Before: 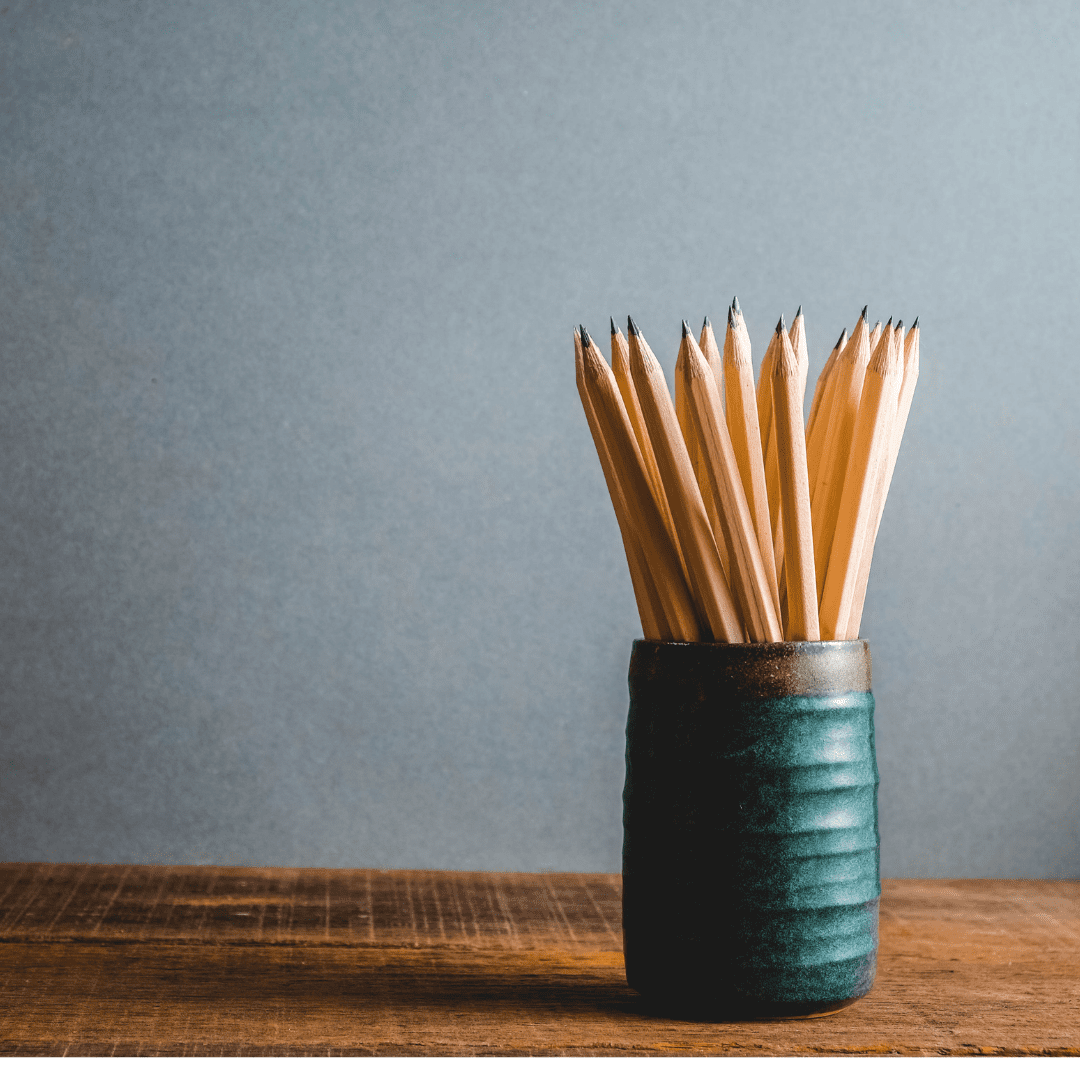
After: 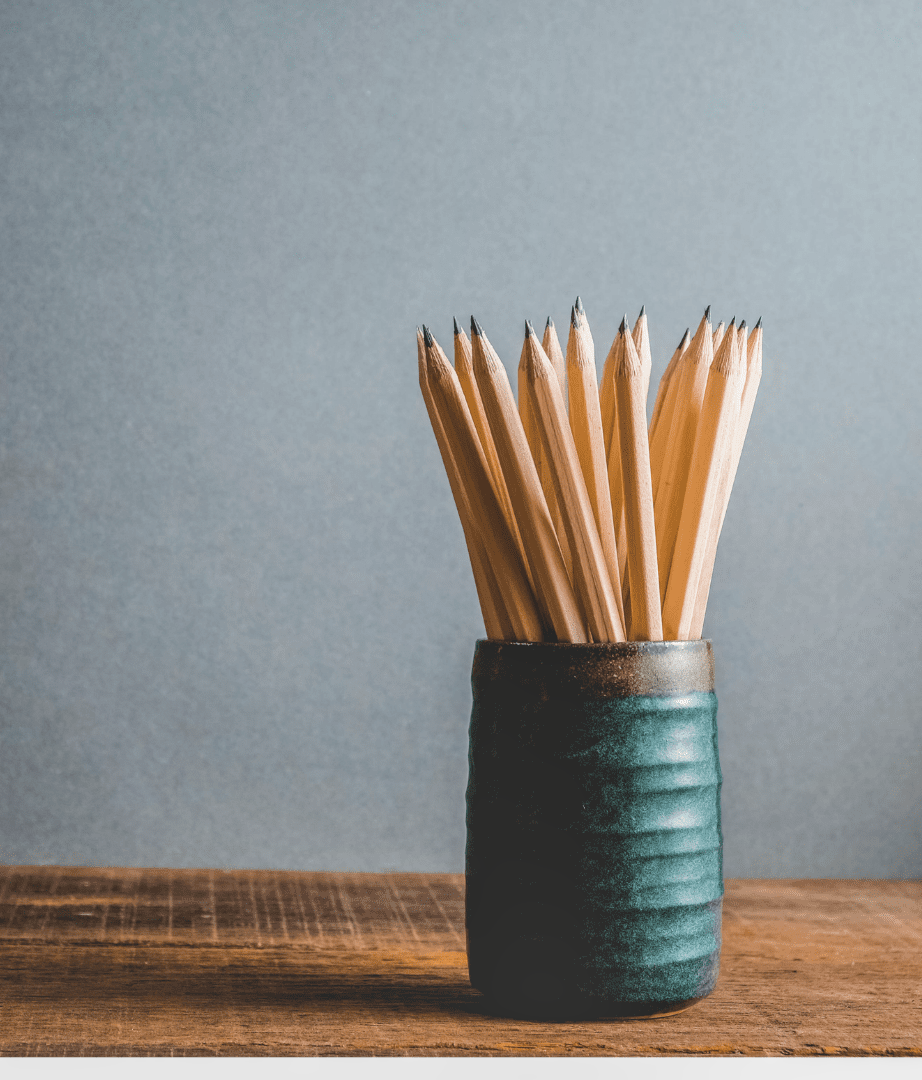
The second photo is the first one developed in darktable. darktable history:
rotate and perspective: crop left 0, crop top 0
crop and rotate: left 14.584%
local contrast: on, module defaults
contrast brightness saturation: contrast -0.15, brightness 0.05, saturation -0.12
